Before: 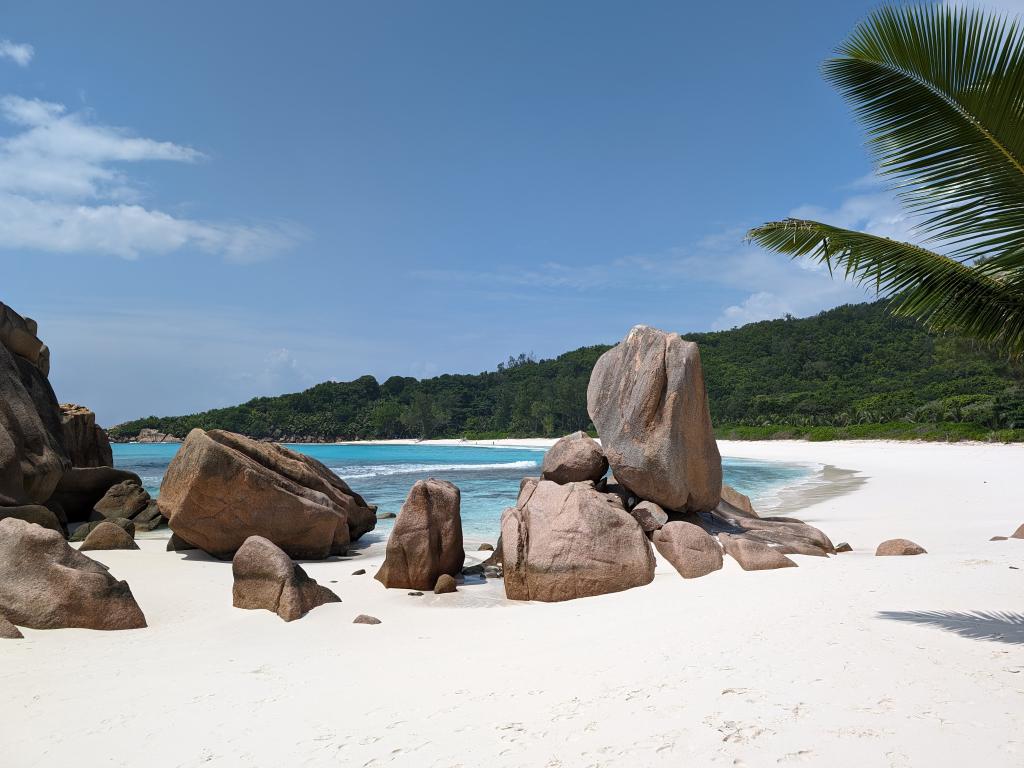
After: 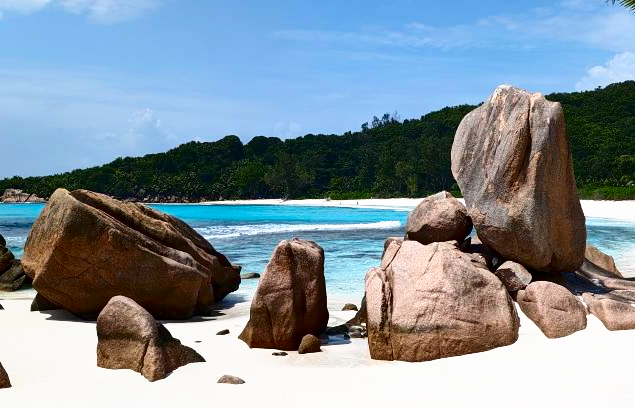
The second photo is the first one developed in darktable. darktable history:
contrast brightness saturation: contrast 0.22, brightness -0.19, saturation 0.24
tone equalizer: on, module defaults
crop: left 13.312%, top 31.28%, right 24.627%, bottom 15.582%
base curve: curves: ch0 [(0, 0) (0.688, 0.865) (1, 1)], preserve colors none
